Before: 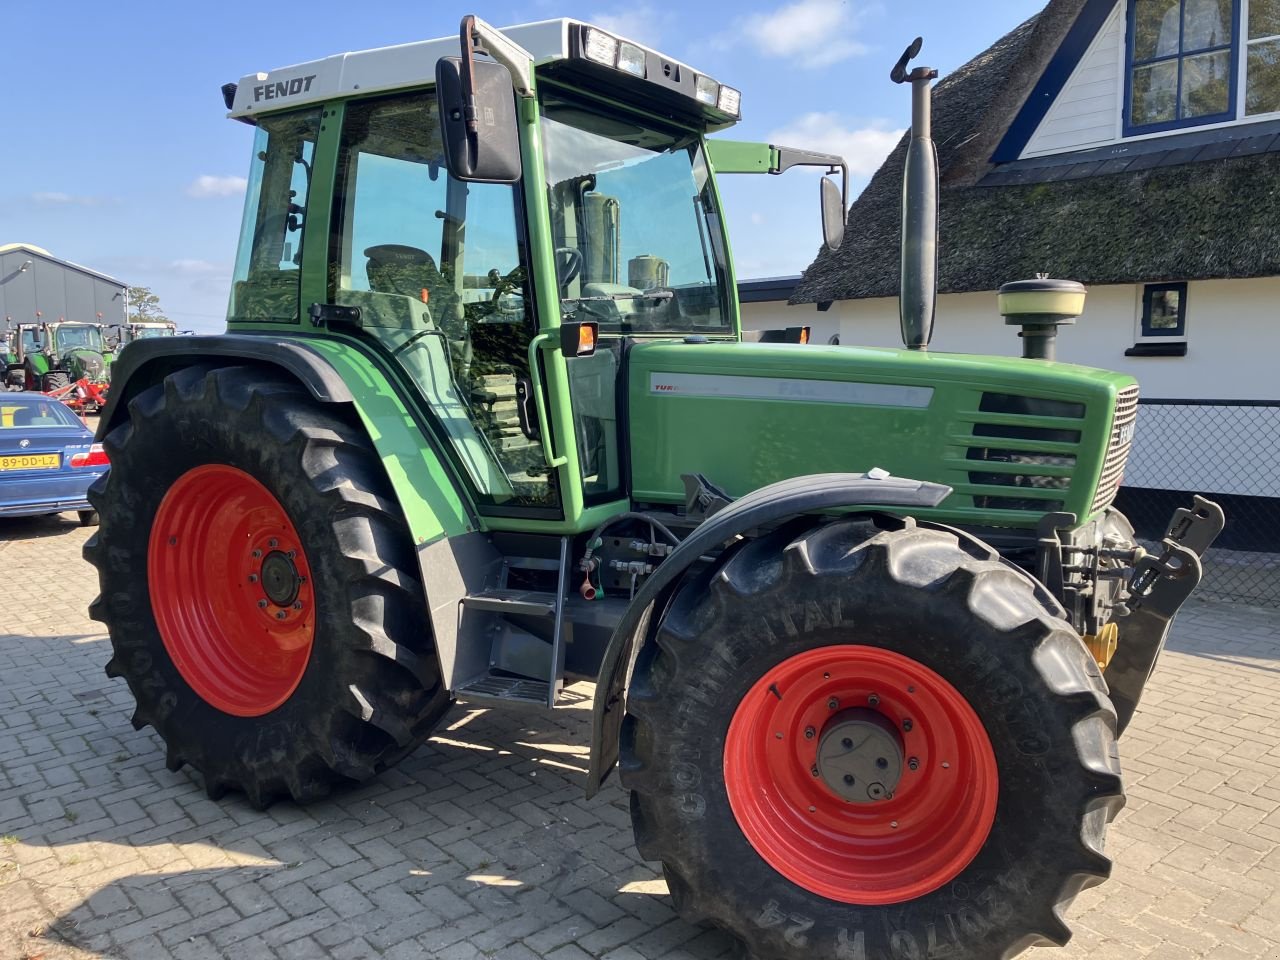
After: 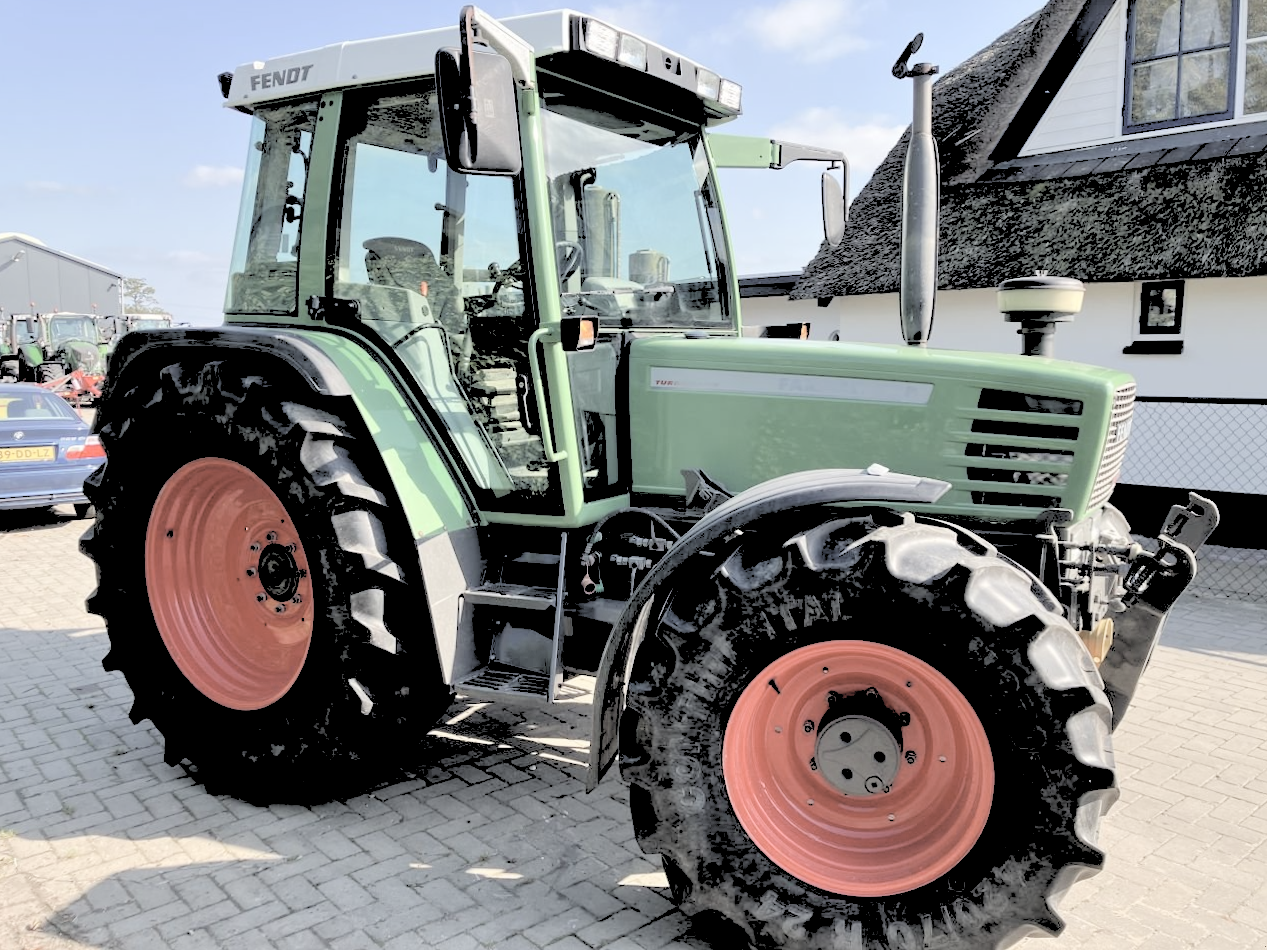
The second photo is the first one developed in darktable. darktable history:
rotate and perspective: rotation 0.174°, lens shift (vertical) 0.013, lens shift (horizontal) 0.019, shear 0.001, automatic cropping original format, crop left 0.007, crop right 0.991, crop top 0.016, crop bottom 0.997
rgb levels: levels [[0.027, 0.429, 0.996], [0, 0.5, 1], [0, 0.5, 1]]
contrast brightness saturation: brightness 0.18, saturation -0.5
